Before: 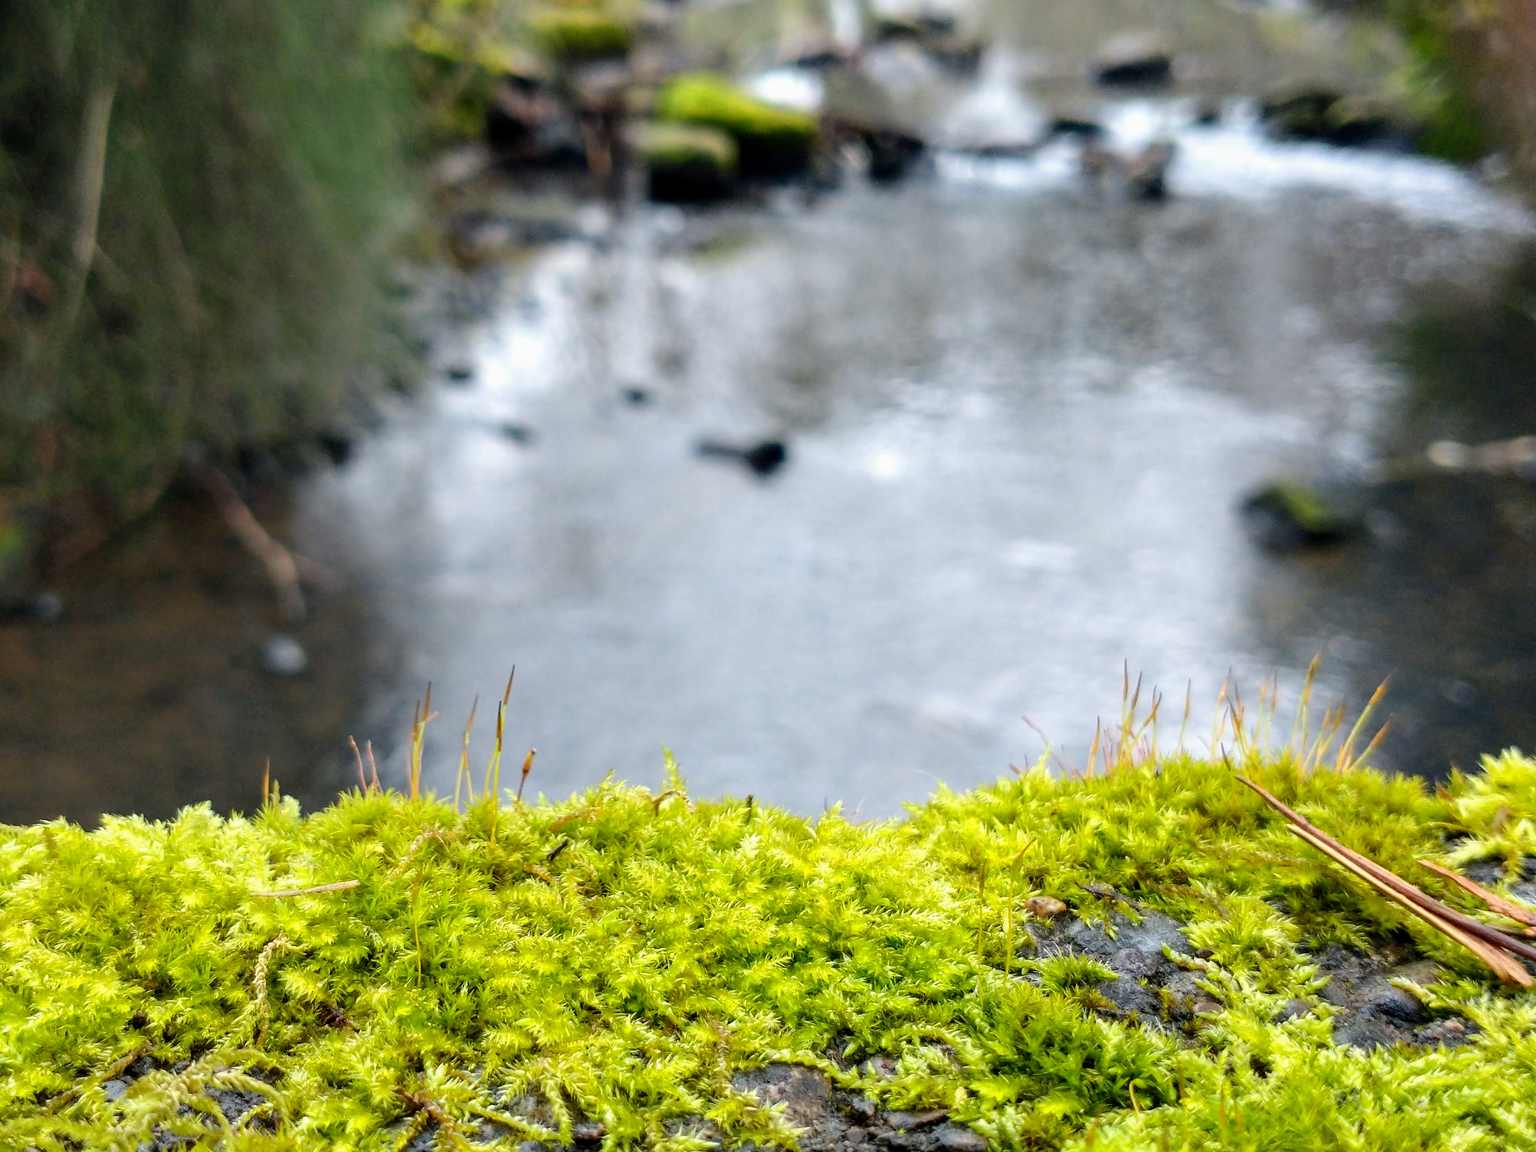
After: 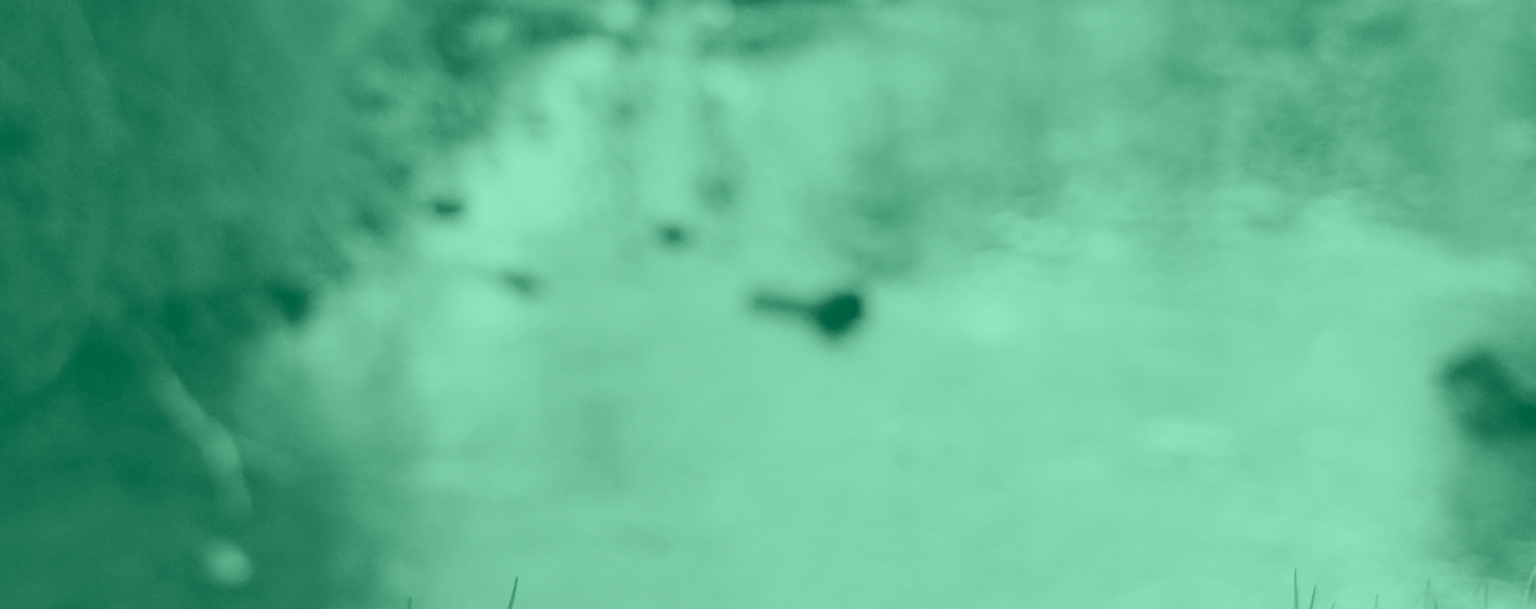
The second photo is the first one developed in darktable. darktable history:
crop: left 7.036%, top 18.398%, right 14.379%, bottom 40.043%
white balance: red 1.004, blue 1.096
colorize: hue 147.6°, saturation 65%, lightness 21.64%
contrast brightness saturation: contrast 0.18, saturation 0.3
